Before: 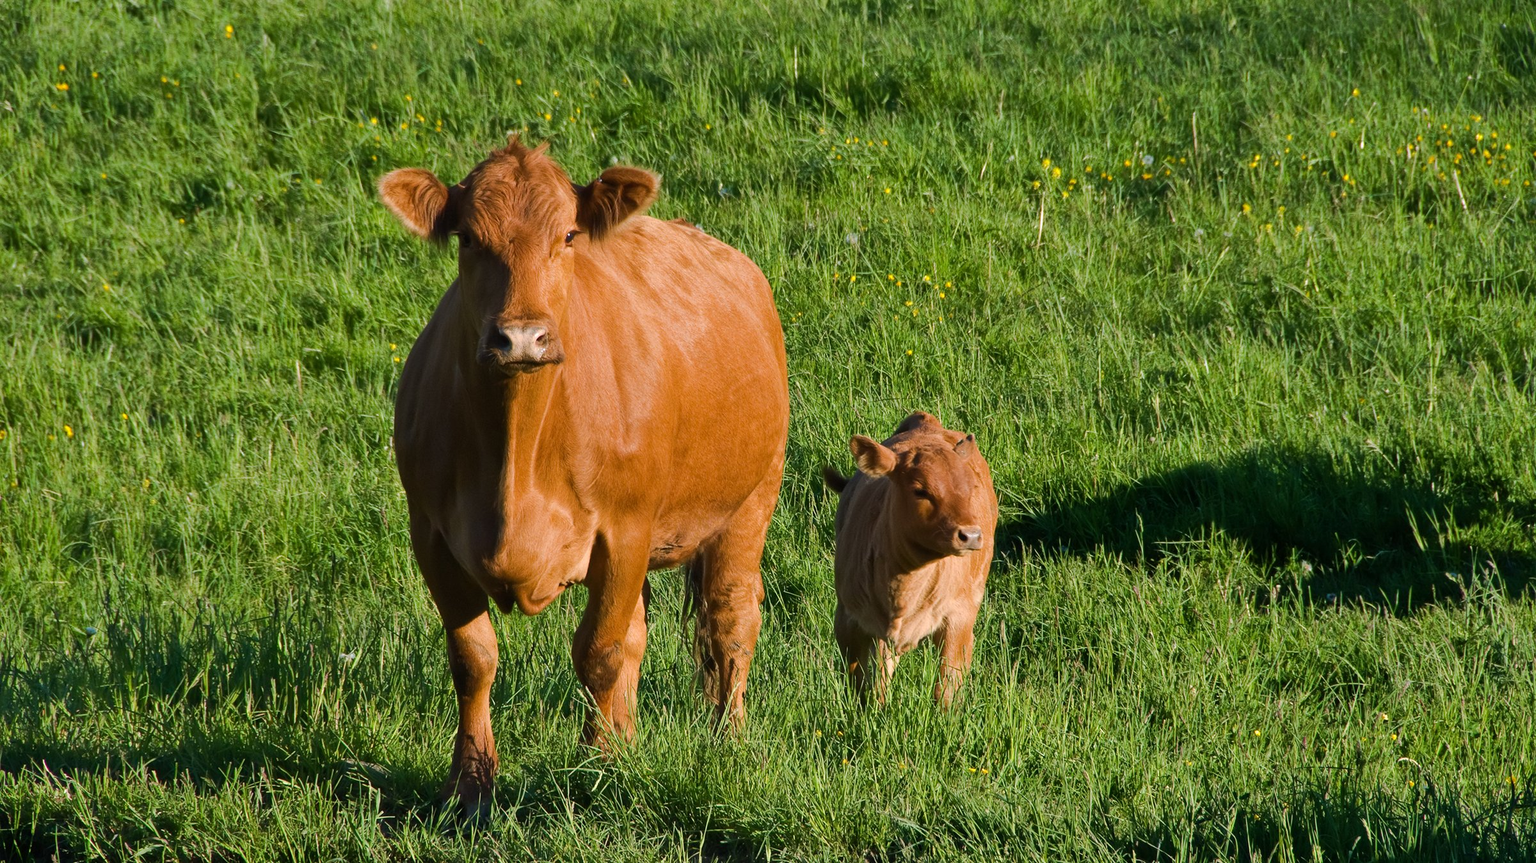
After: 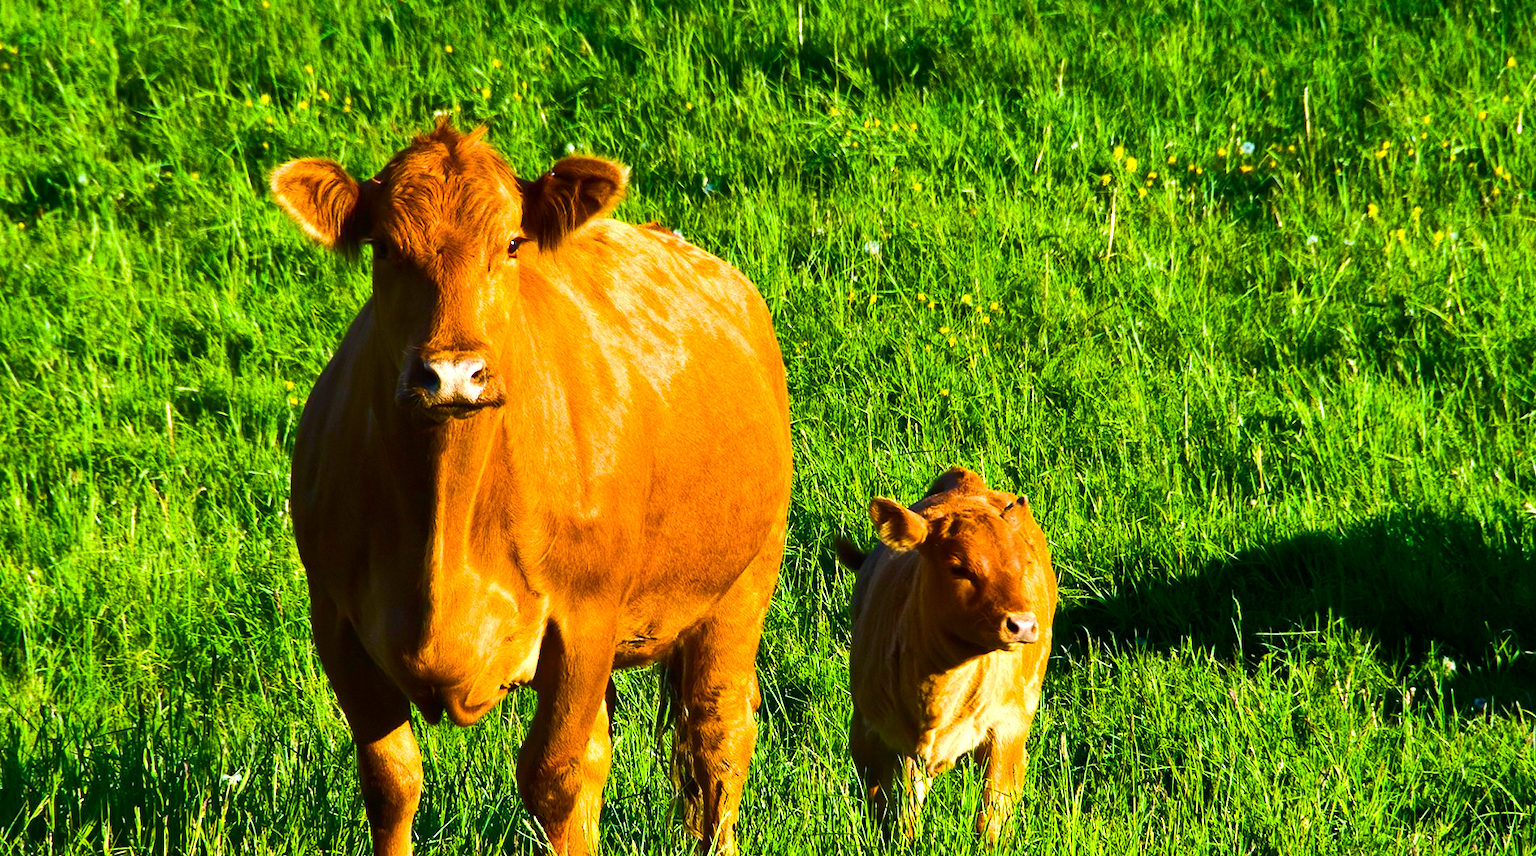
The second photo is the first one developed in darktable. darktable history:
color balance rgb: linear chroma grading › global chroma 9%, perceptual saturation grading › global saturation 36%, perceptual saturation grading › shadows 35%, perceptual brilliance grading › global brilliance 15%, perceptual brilliance grading › shadows -35%, global vibrance 15%
white balance: red 0.967, blue 1.049
exposure: exposure 0.6 EV, compensate highlight preservation false
crop and rotate: left 10.77%, top 5.1%, right 10.41%, bottom 16.76%
contrast brightness saturation: contrast 0.13, brightness -0.05, saturation 0.16
